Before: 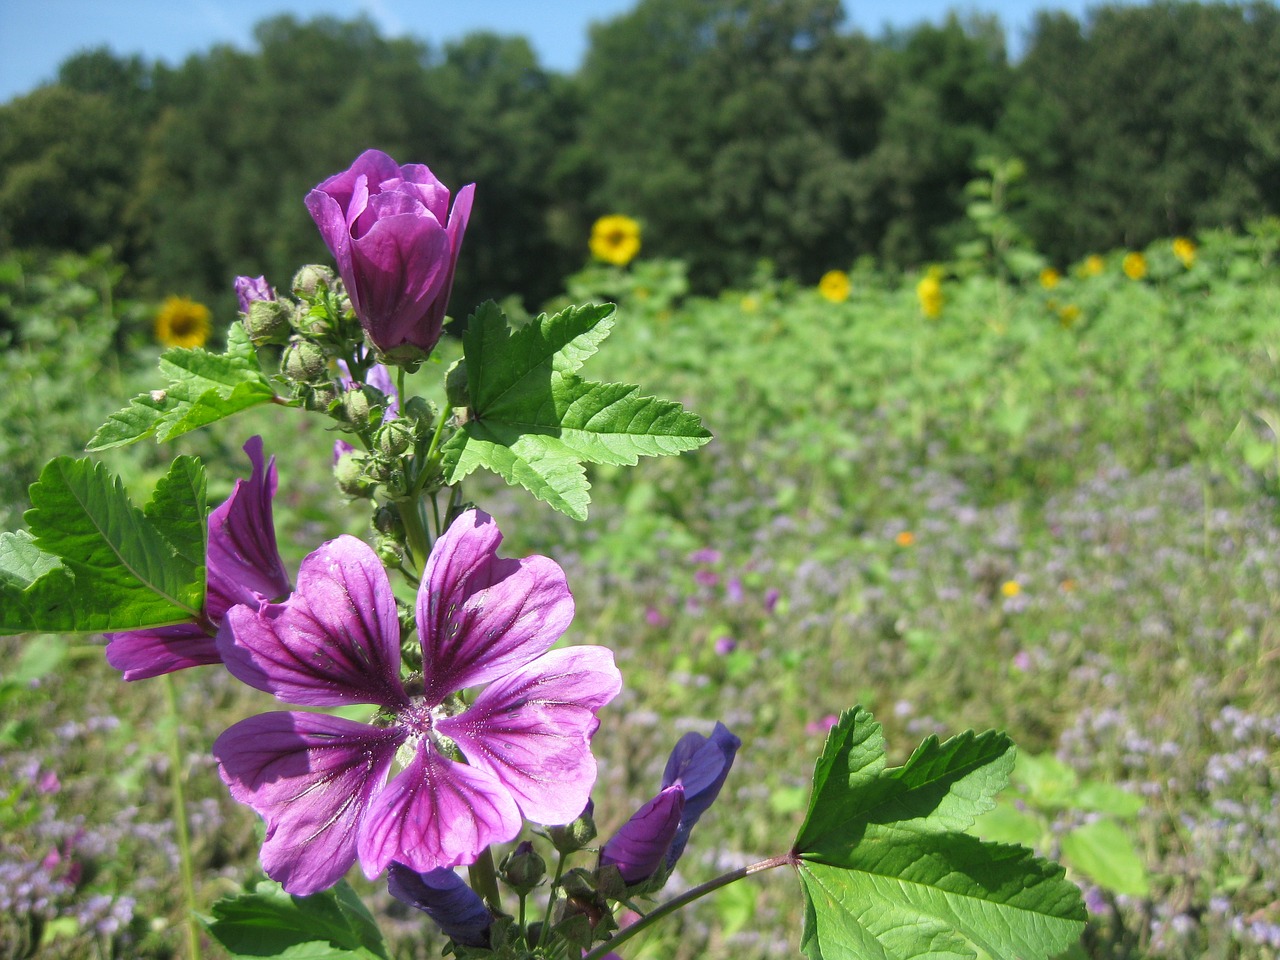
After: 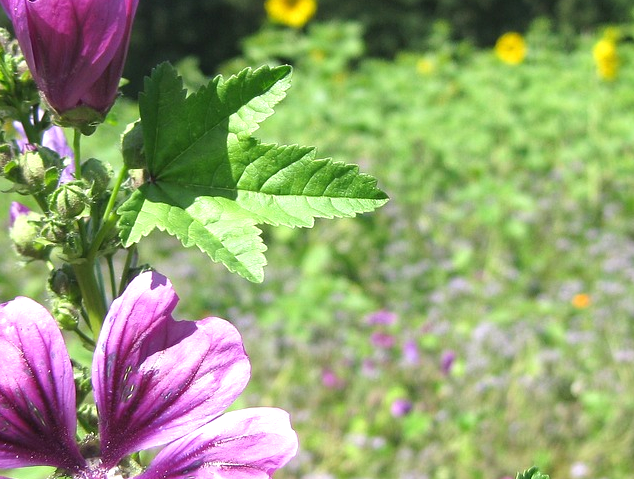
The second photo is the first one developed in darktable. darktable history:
crop: left 25.323%, top 24.857%, right 25.118%, bottom 25.189%
exposure: exposure 0.493 EV, compensate highlight preservation false
